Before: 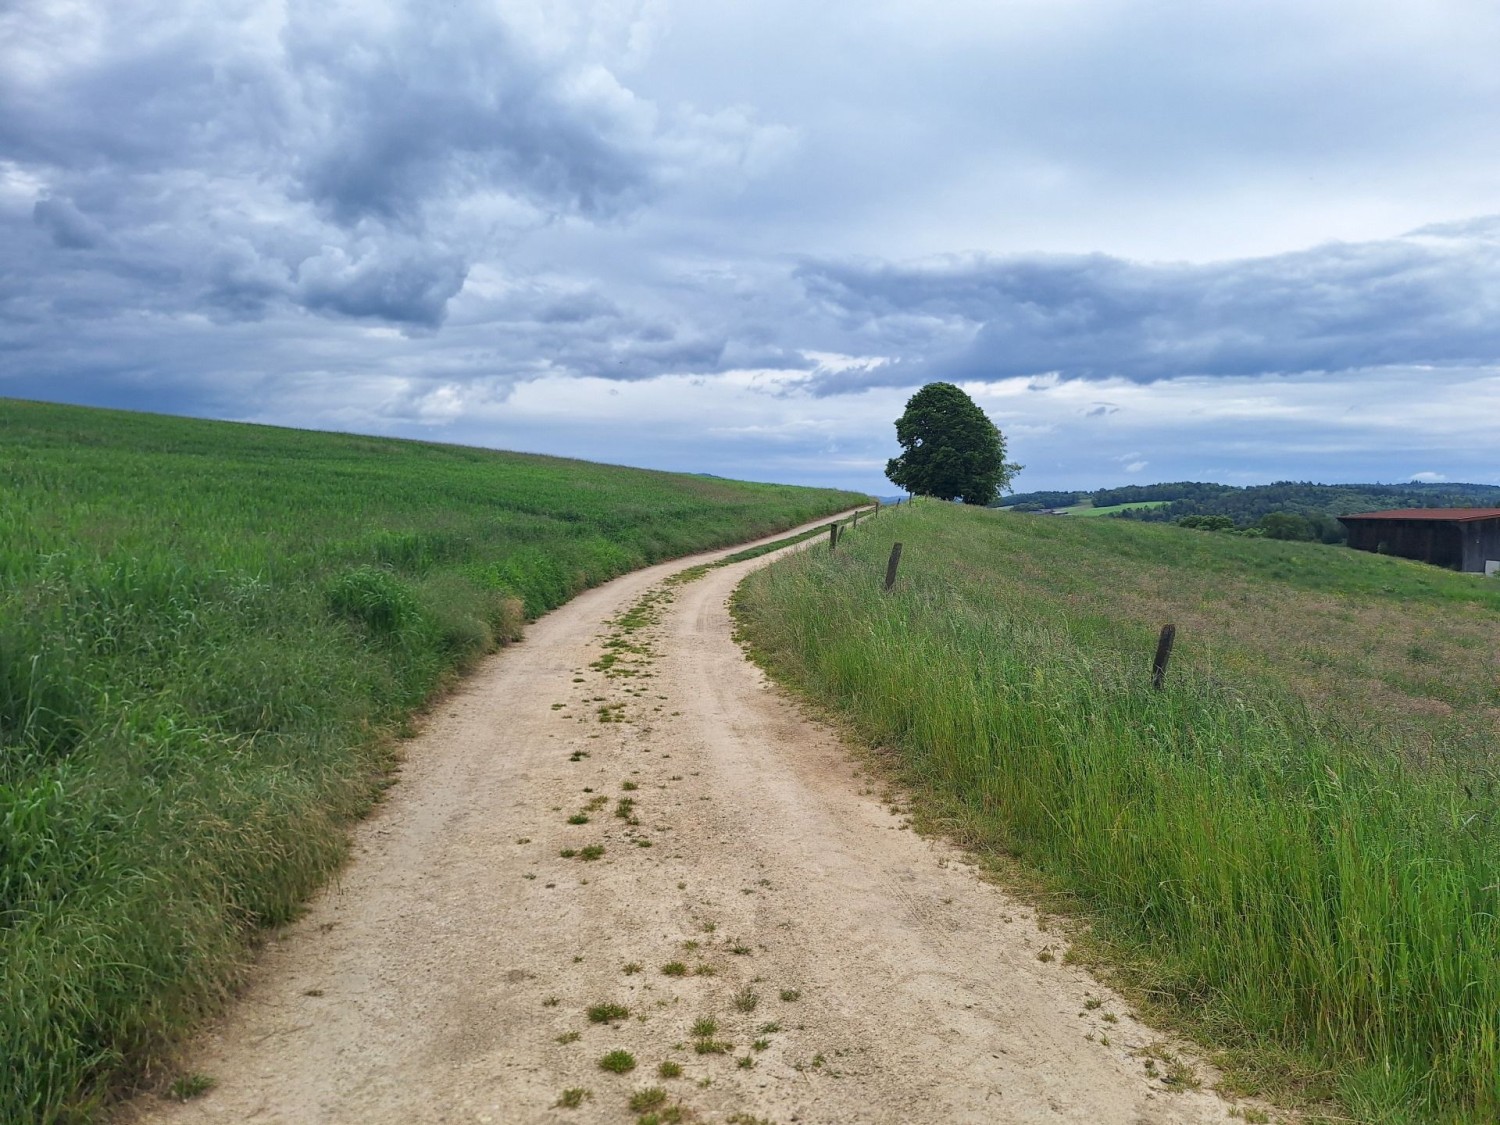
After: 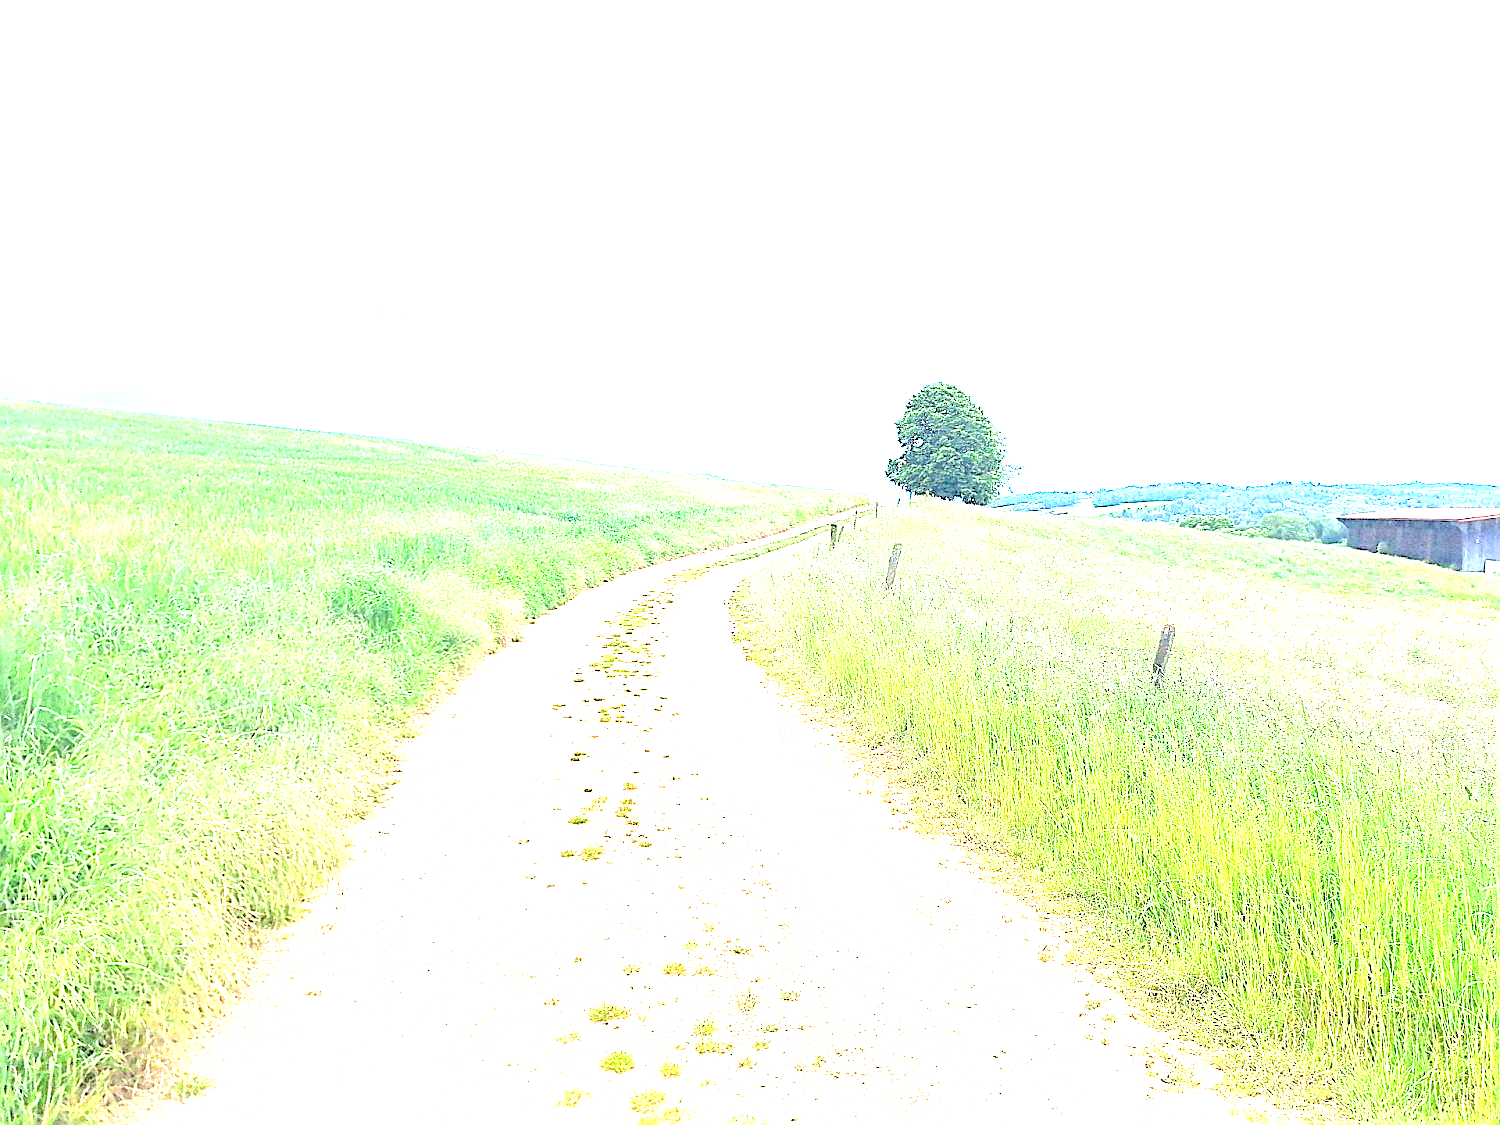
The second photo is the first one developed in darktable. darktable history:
exposure: black level correction 0, exposure 4 EV, compensate exposure bias true, compensate highlight preservation false
grain: coarseness 0.09 ISO
sharpen: radius 1.4, amount 1.25, threshold 0.7
rgb levels: levels [[0.027, 0.429, 0.996], [0, 0.5, 1], [0, 0.5, 1]]
